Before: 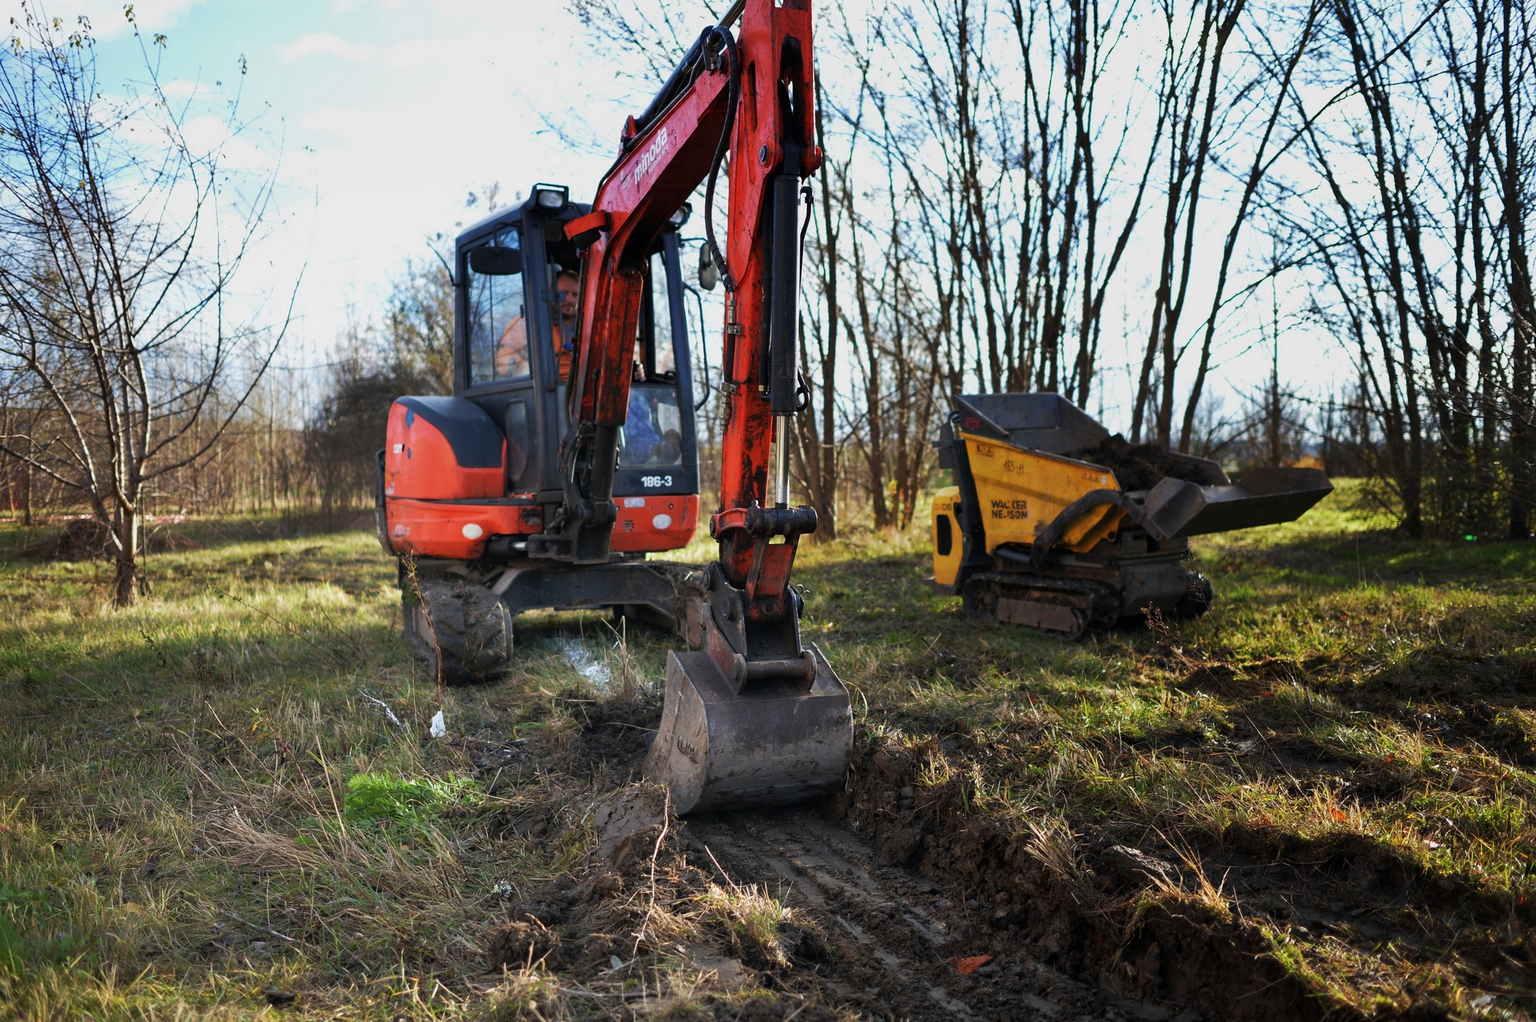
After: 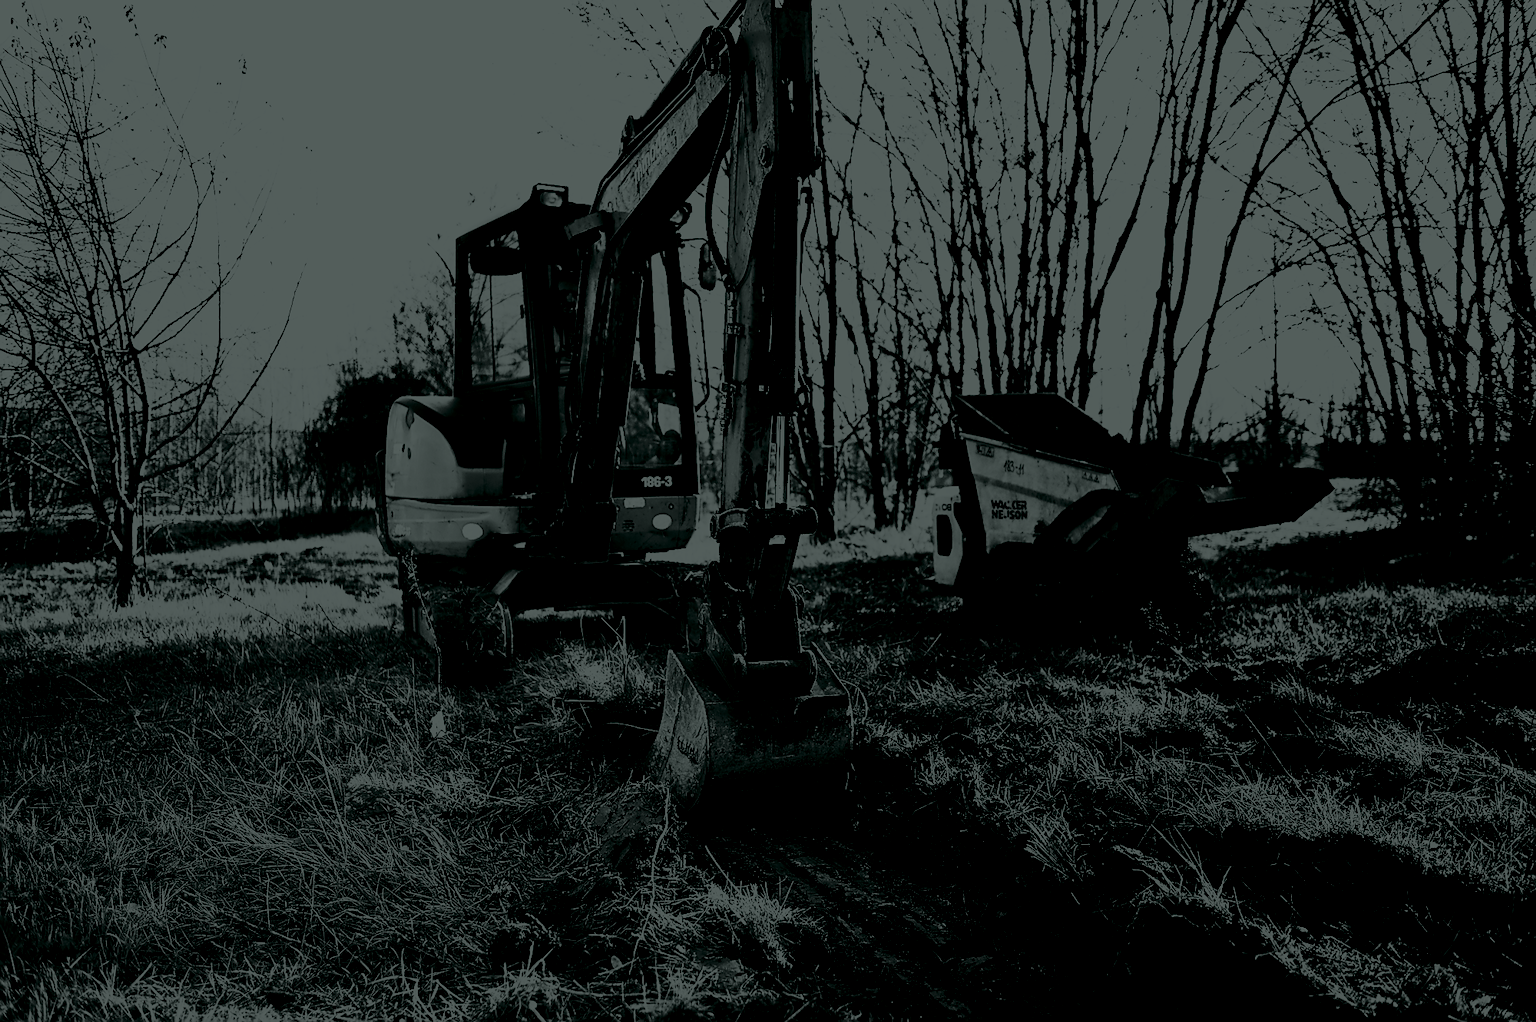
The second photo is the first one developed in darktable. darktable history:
sharpen: radius 1.4, amount 1.25, threshold 0.7
contrast brightness saturation: contrast 0.83, brightness 0.59, saturation 0.59
colorize: hue 90°, saturation 19%, lightness 1.59%, version 1
sigmoid: contrast 1.54, target black 0
